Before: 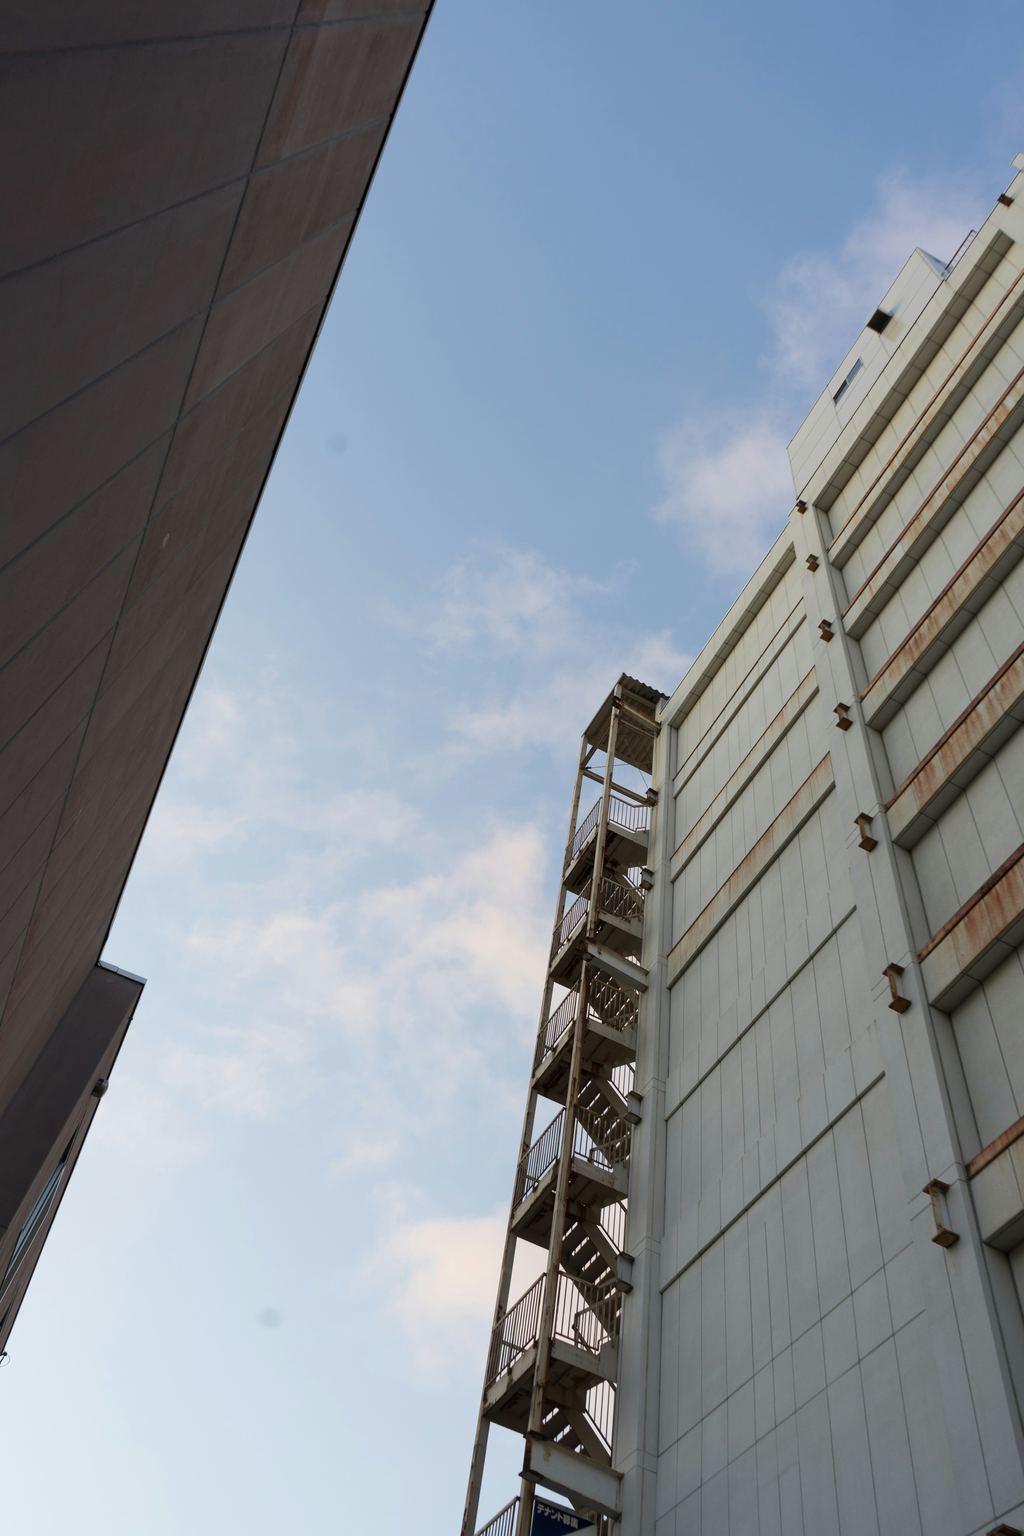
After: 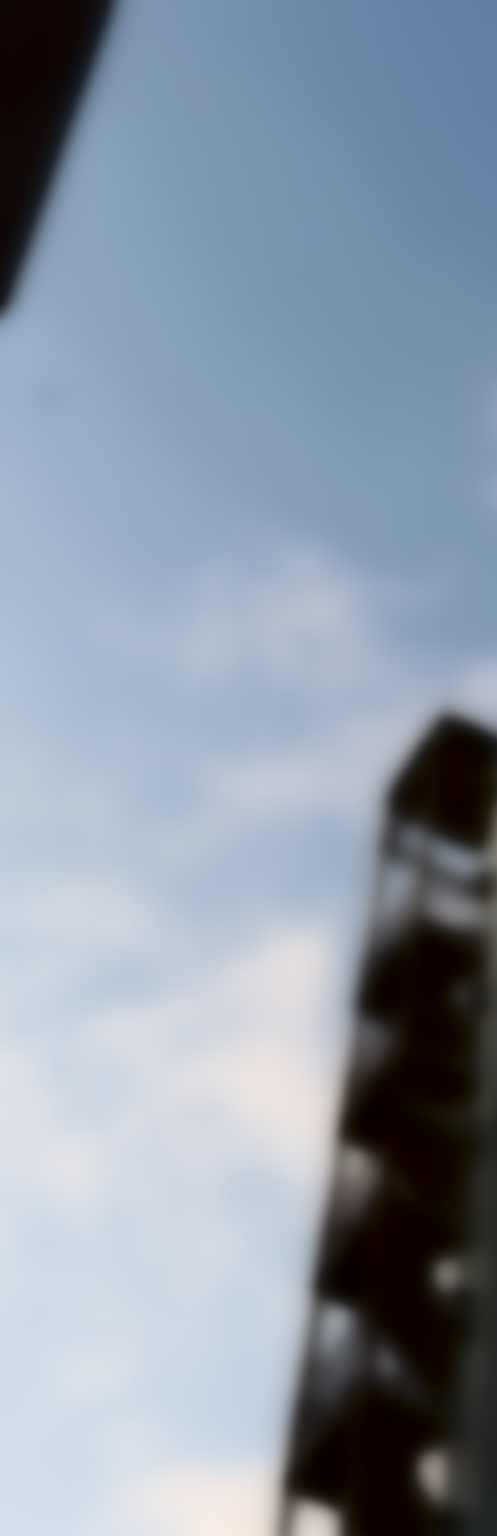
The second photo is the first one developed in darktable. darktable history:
lowpass: radius 31.92, contrast 1.72, brightness -0.98, saturation 0.94
crop and rotate: left 29.476%, top 10.214%, right 35.32%, bottom 17.333%
